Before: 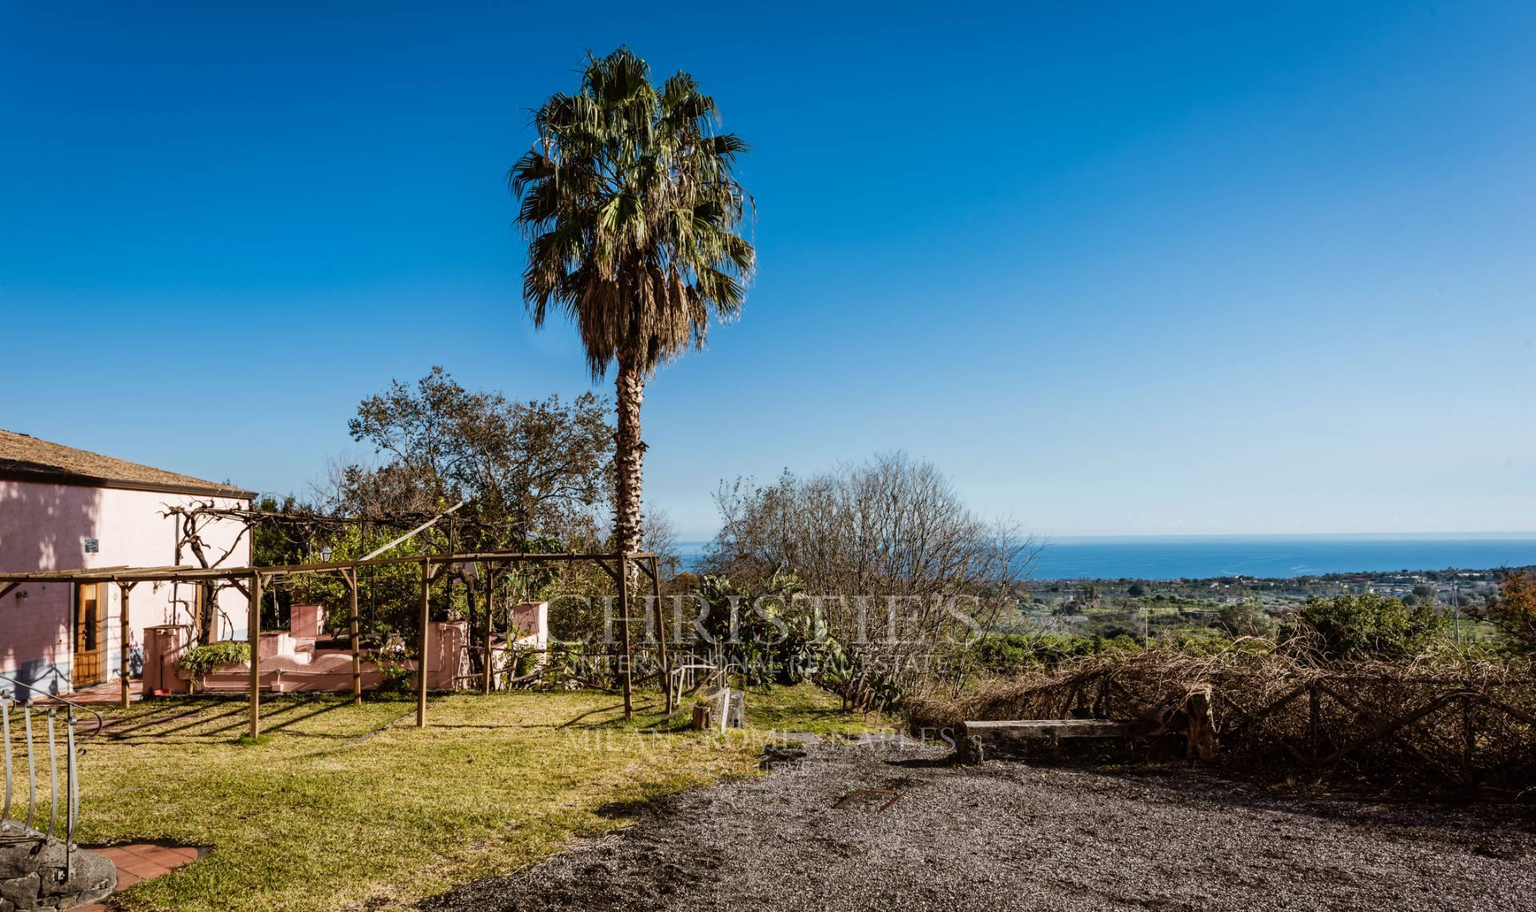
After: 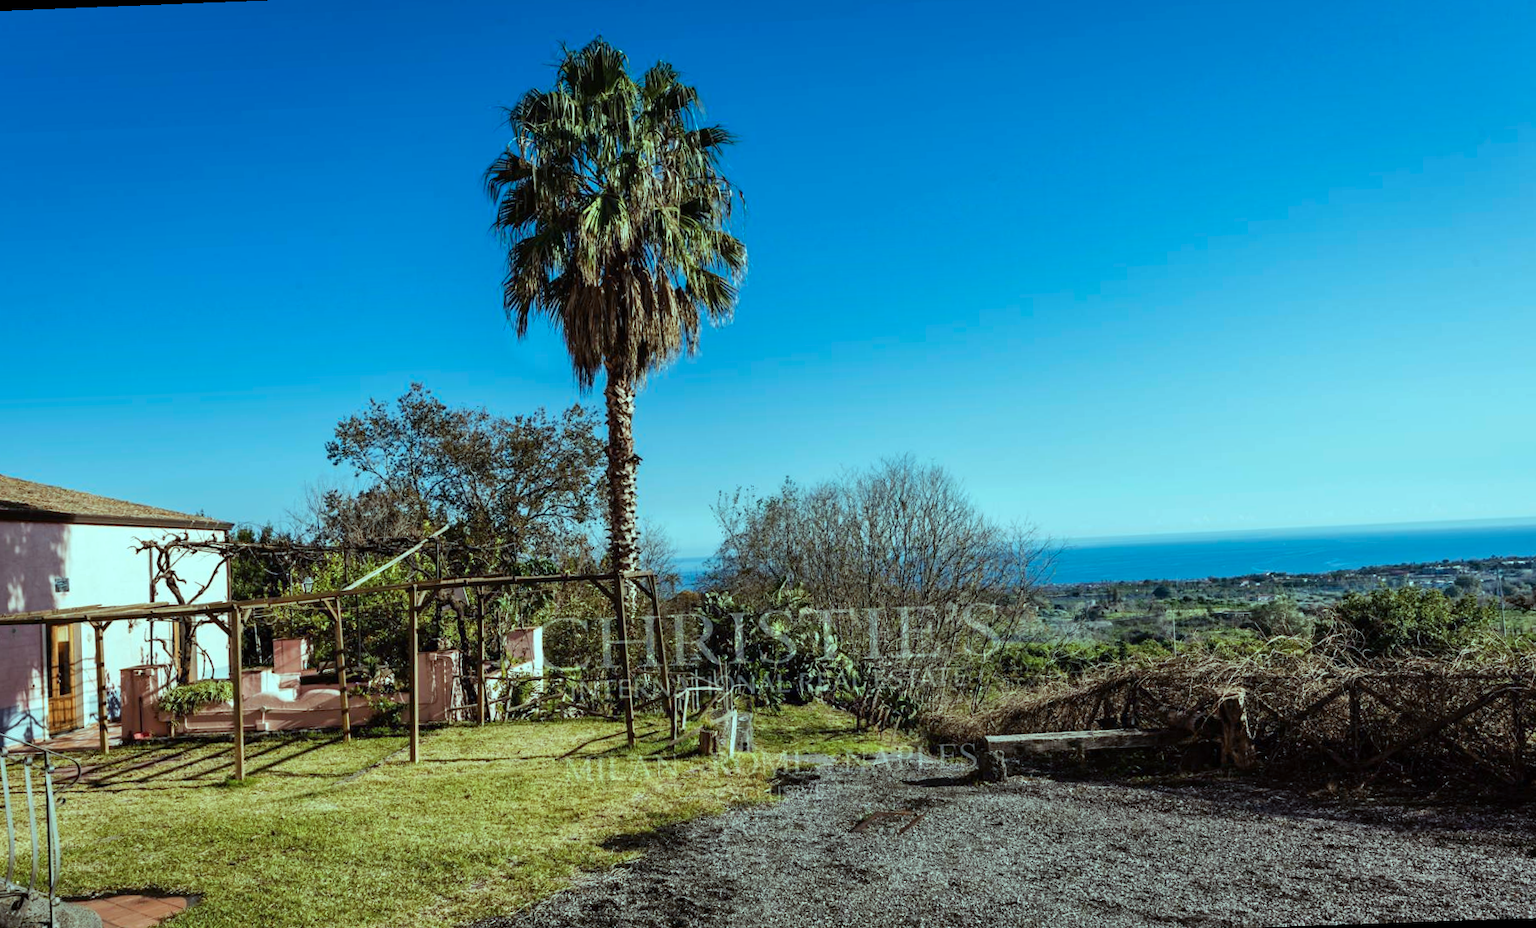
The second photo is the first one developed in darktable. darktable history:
rotate and perspective: rotation -2.12°, lens shift (vertical) 0.009, lens shift (horizontal) -0.008, automatic cropping original format, crop left 0.036, crop right 0.964, crop top 0.05, crop bottom 0.959
color balance rgb: shadows lift › chroma 7.23%, shadows lift › hue 246.48°, highlights gain › chroma 5.38%, highlights gain › hue 196.93°, white fulcrum 1 EV
shadows and highlights: shadows 29.61, highlights -30.47, low approximation 0.01, soften with gaussian
